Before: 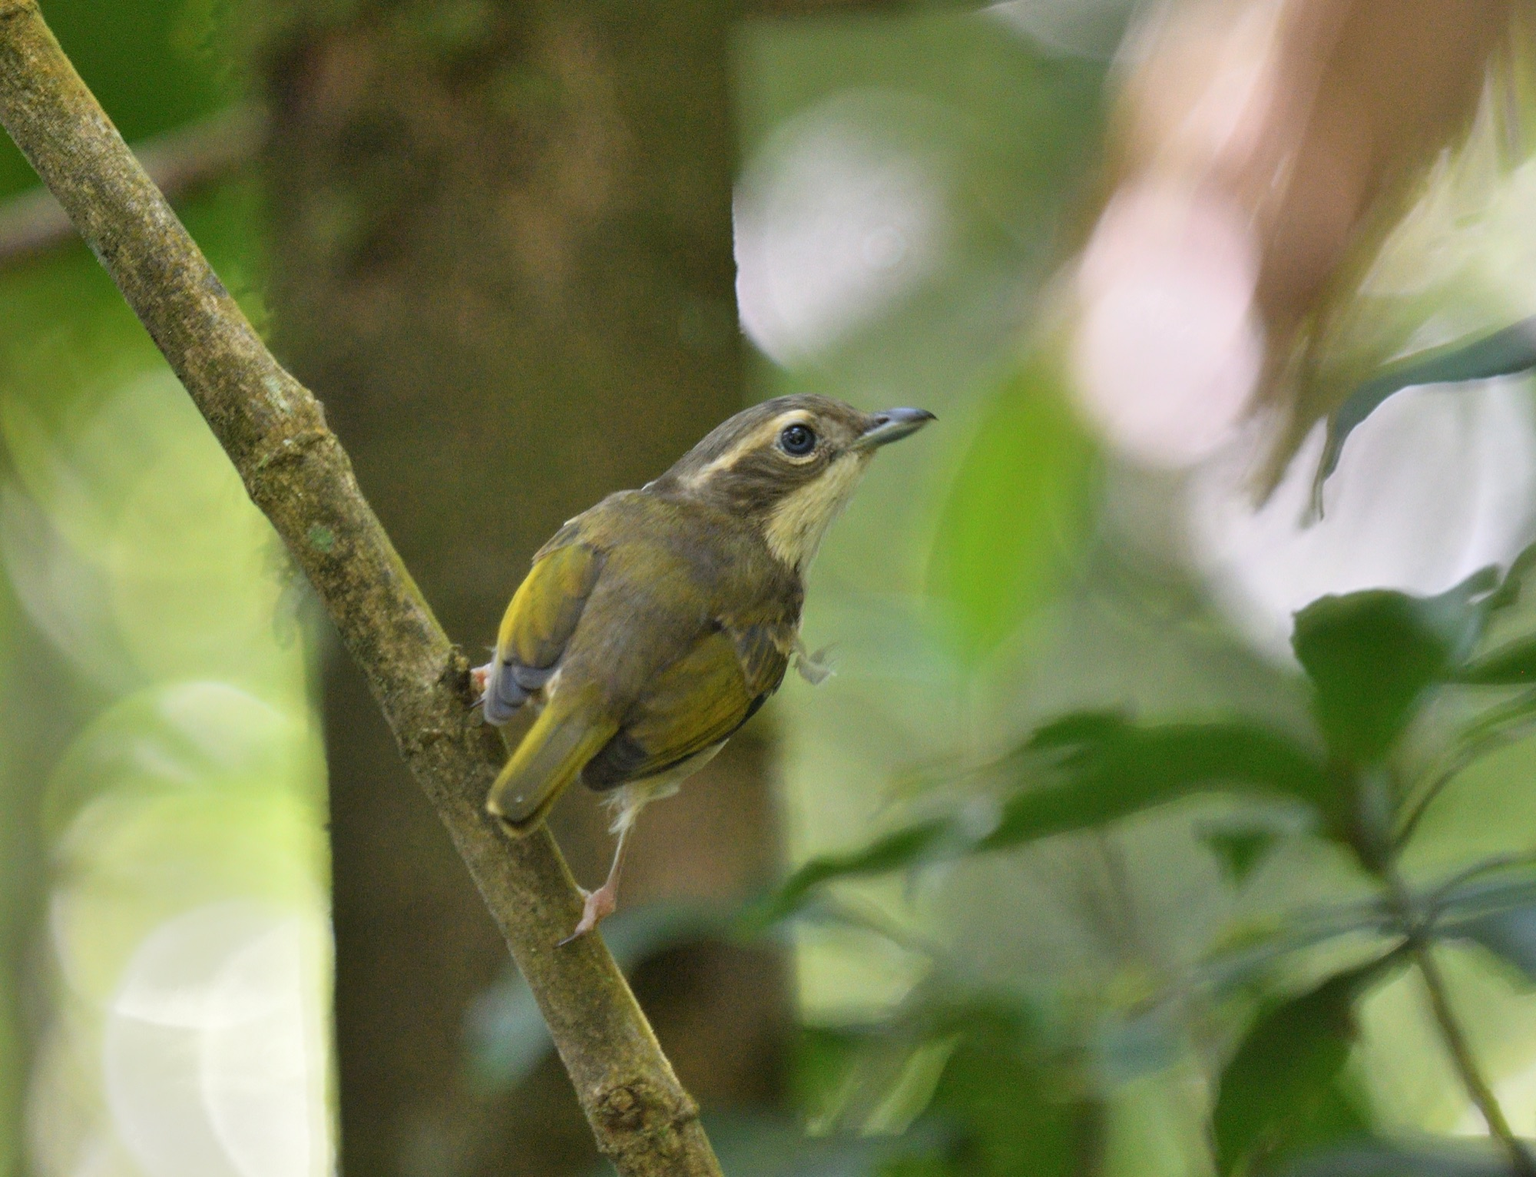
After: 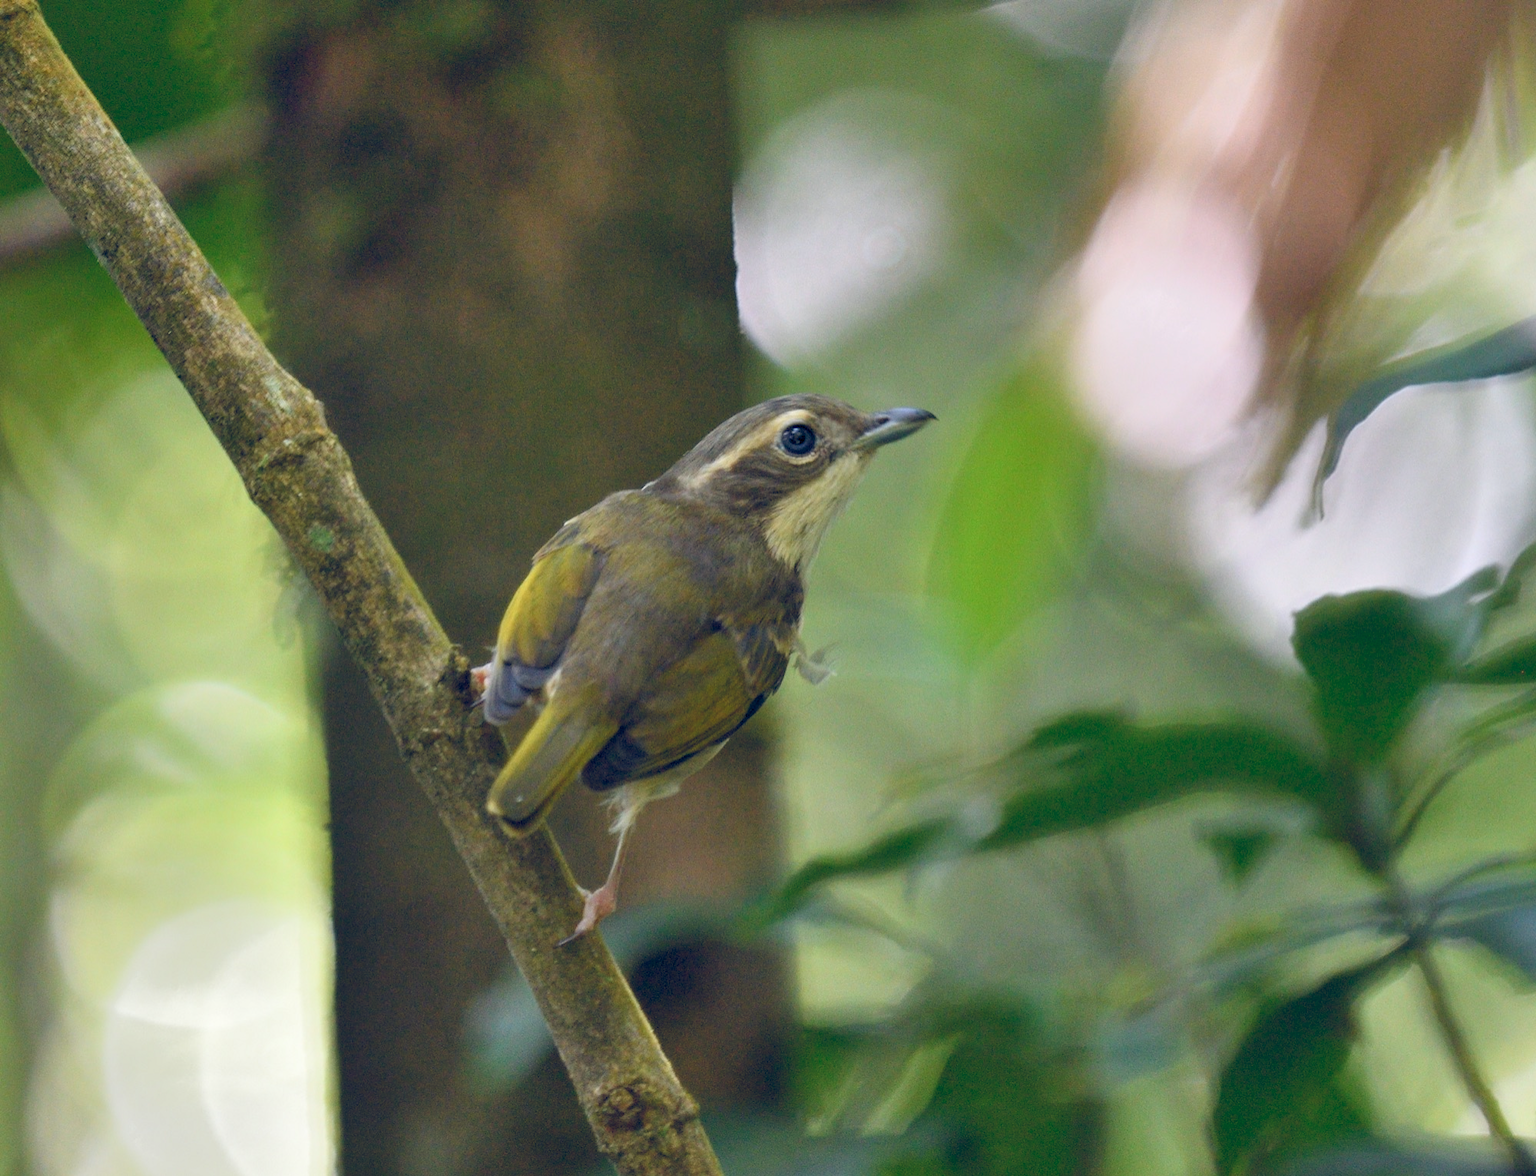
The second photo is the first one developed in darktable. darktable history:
color balance rgb: shadows lift › luminance -9.092%, power › hue 213.04°, global offset › luminance -0.279%, global offset › chroma 0.312%, global offset › hue 260.71°, perceptual saturation grading › global saturation 20%, perceptual saturation grading › highlights -25.738%, perceptual saturation grading › shadows 23.972%
